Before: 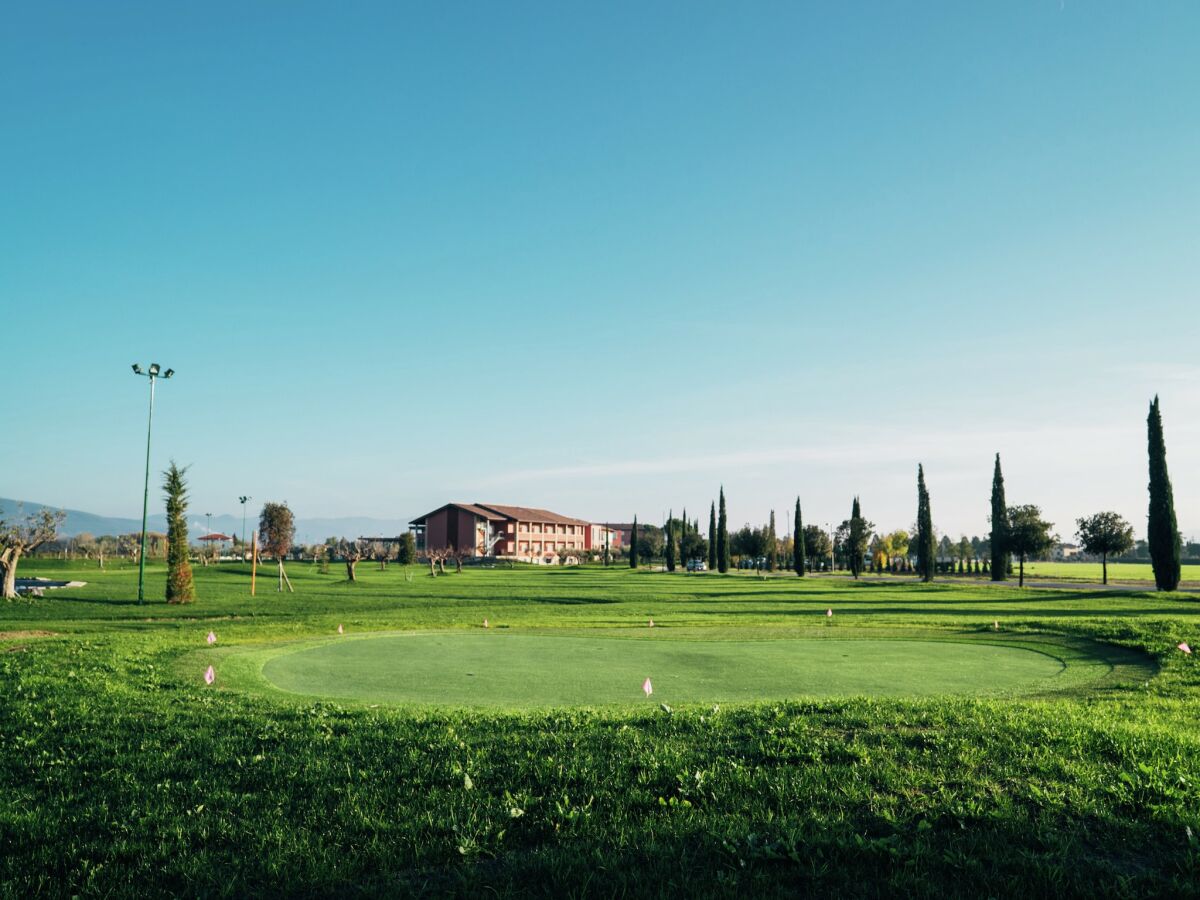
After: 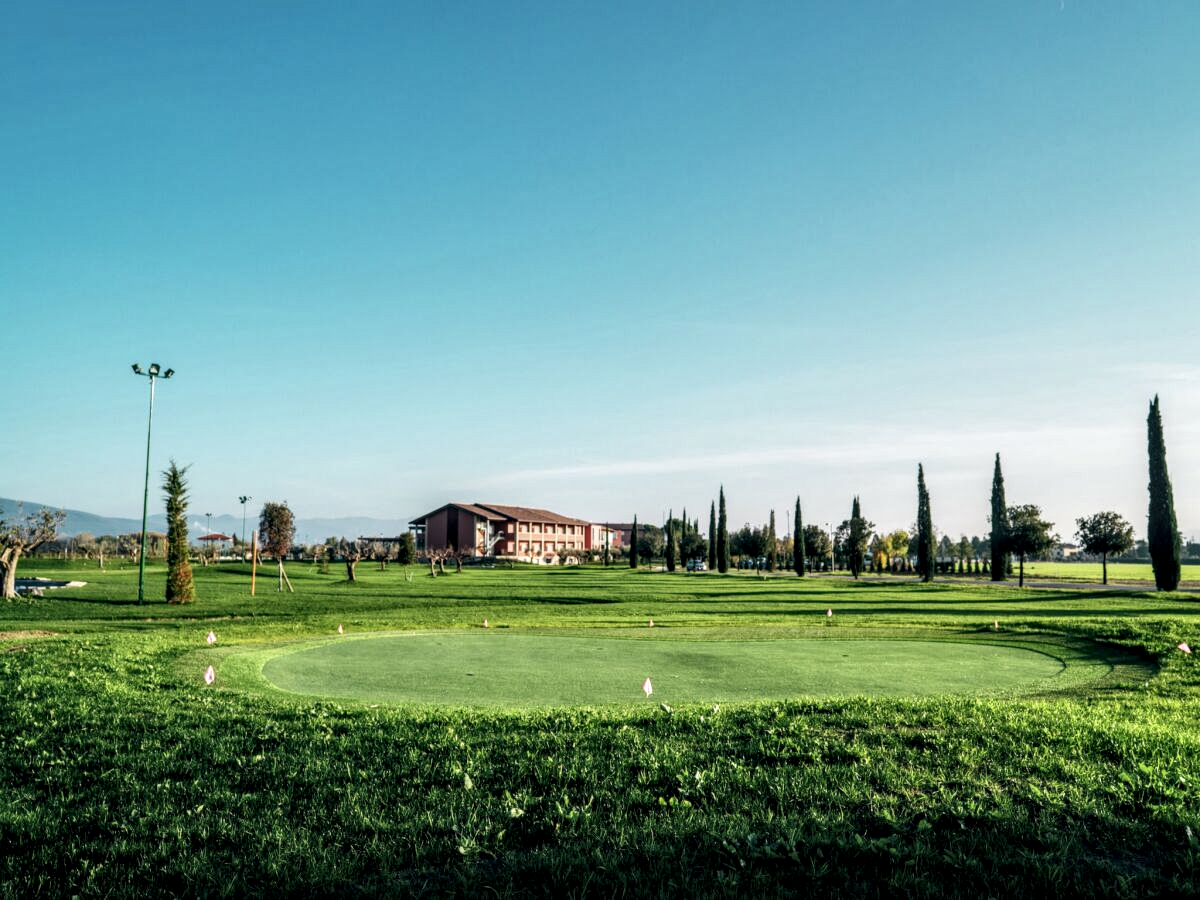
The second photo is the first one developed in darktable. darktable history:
local contrast: detail 160%
